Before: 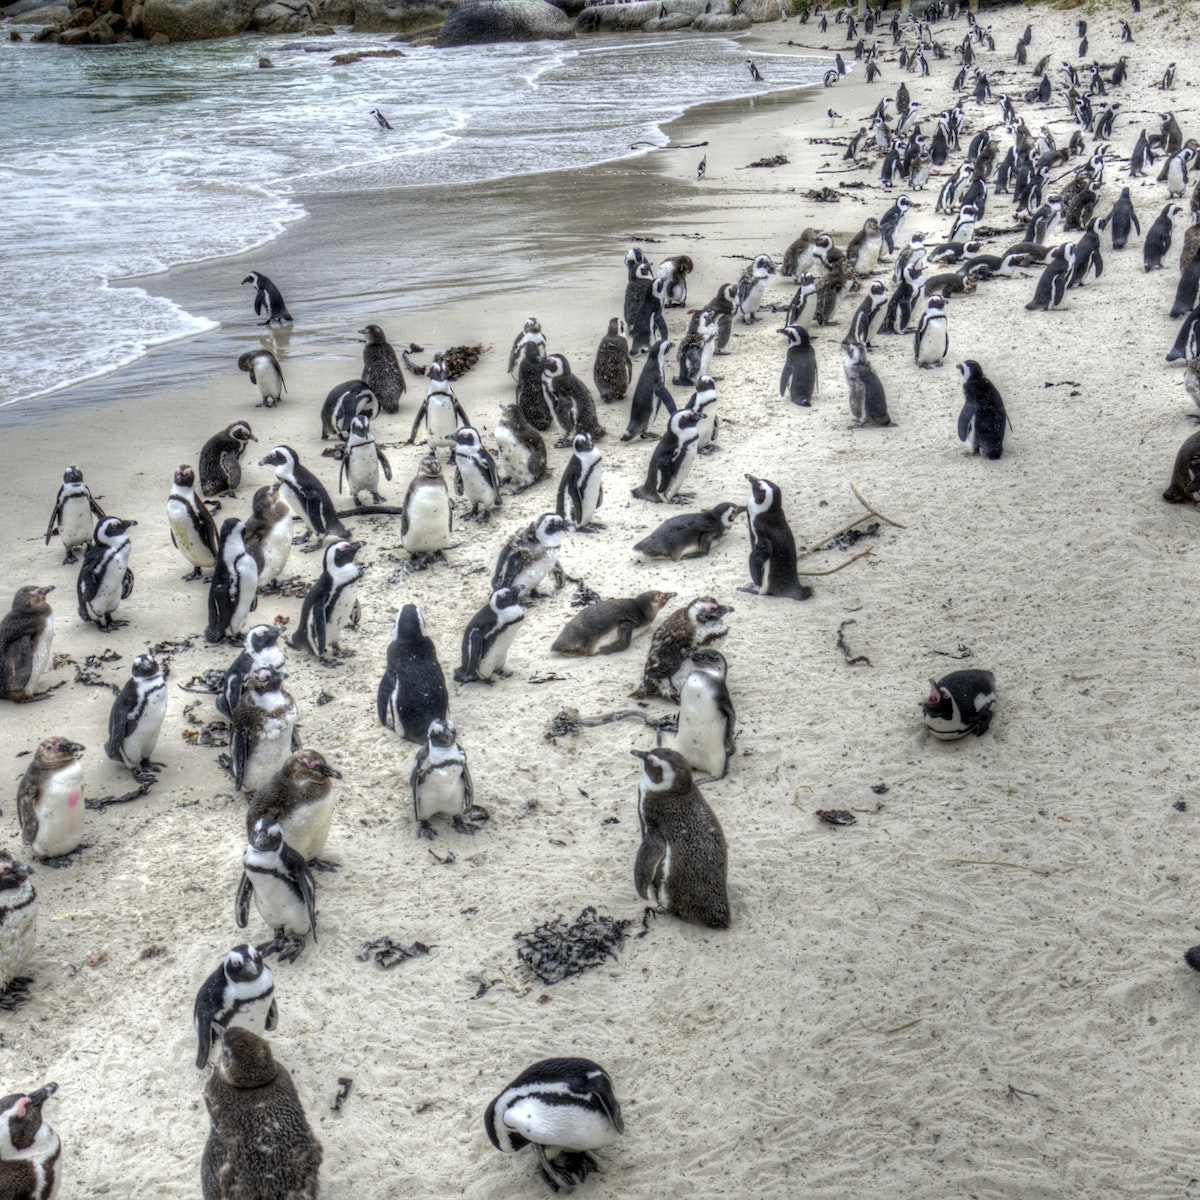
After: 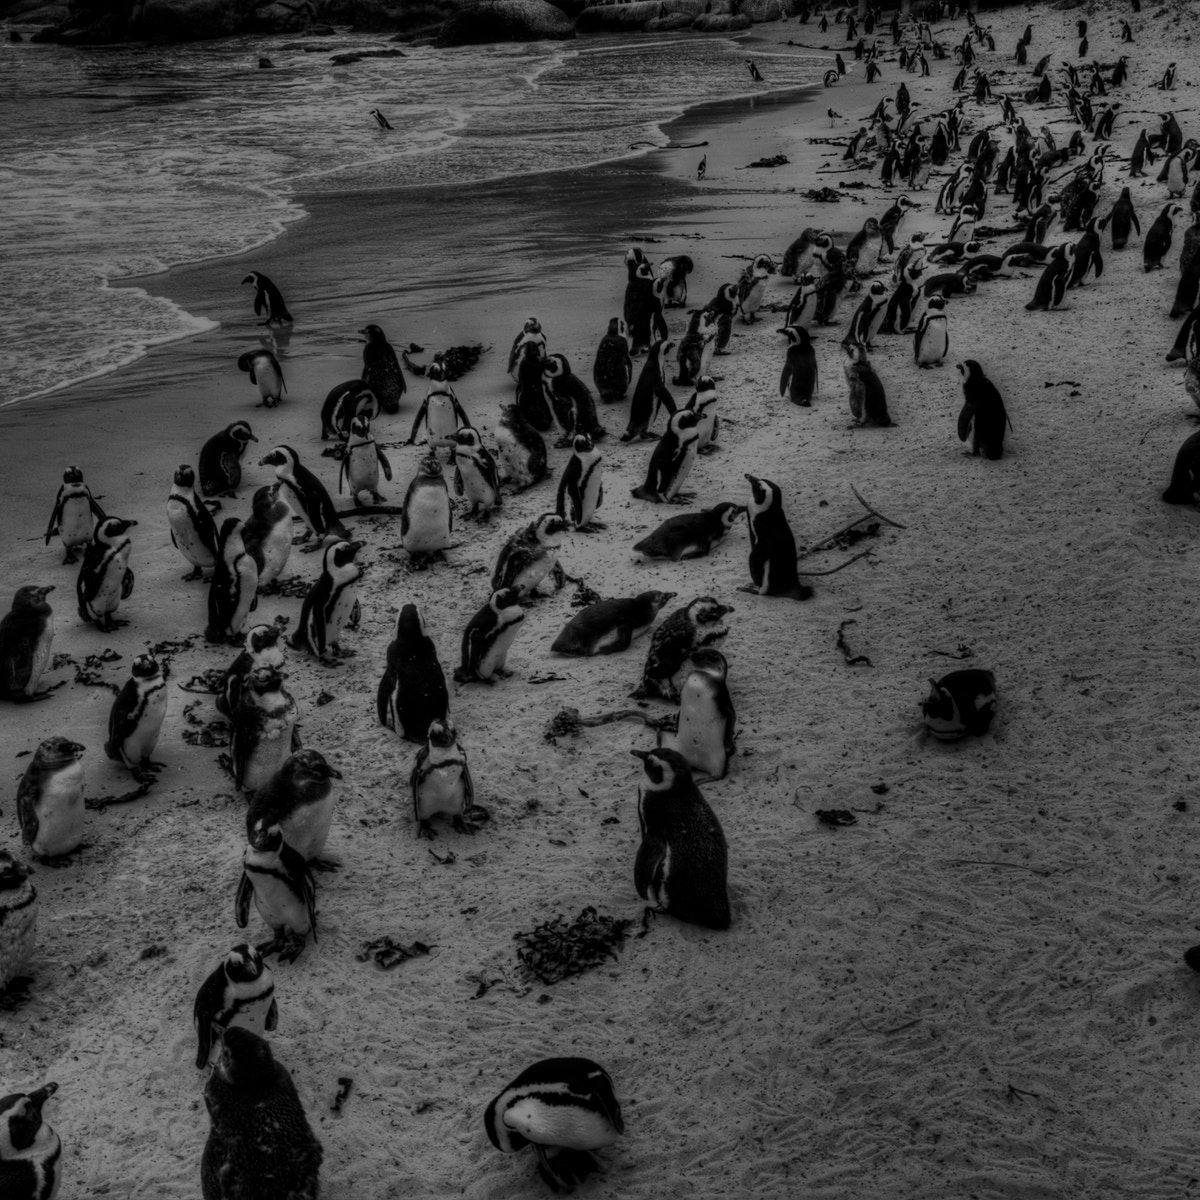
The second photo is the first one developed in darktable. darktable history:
filmic rgb: black relative exposure -7.65 EV, white relative exposure 4.56 EV, hardness 3.61, preserve chrominance RGB euclidean norm, color science v5 (2021), contrast in shadows safe, contrast in highlights safe
contrast brightness saturation: contrast 0.016, brightness -0.981, saturation -0.987
